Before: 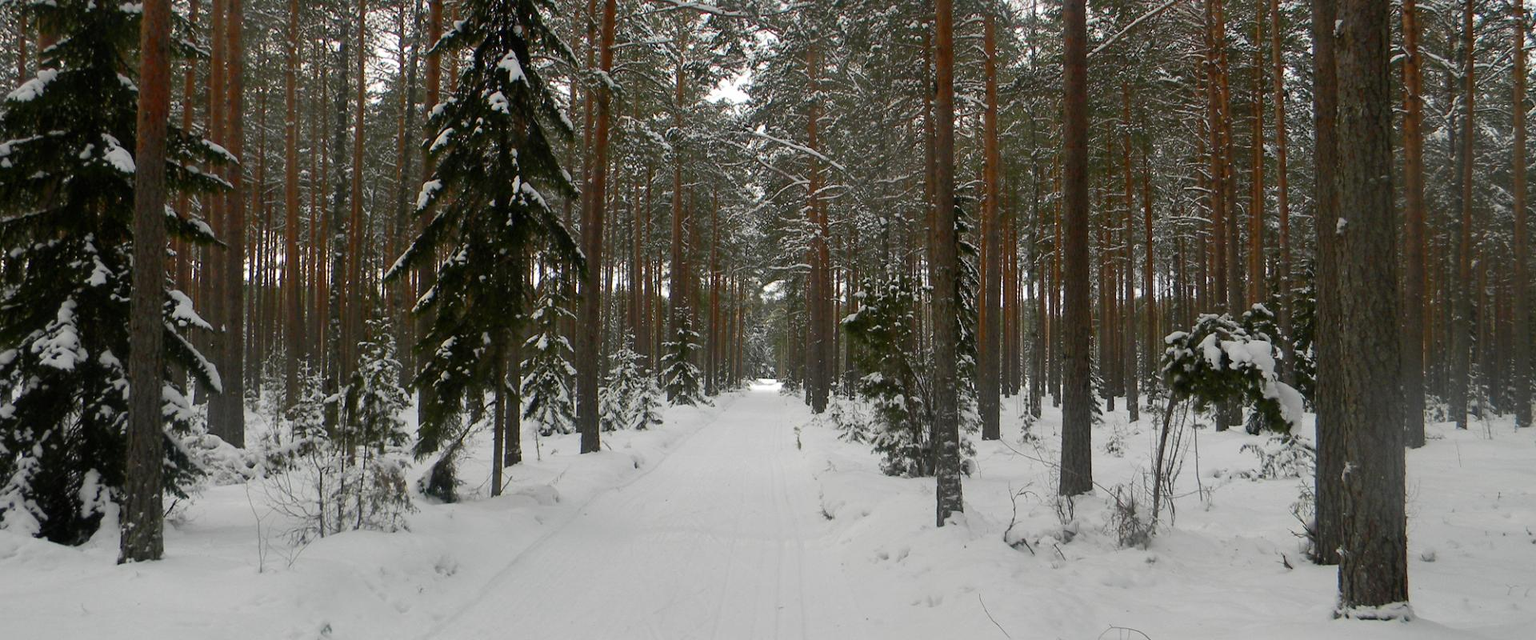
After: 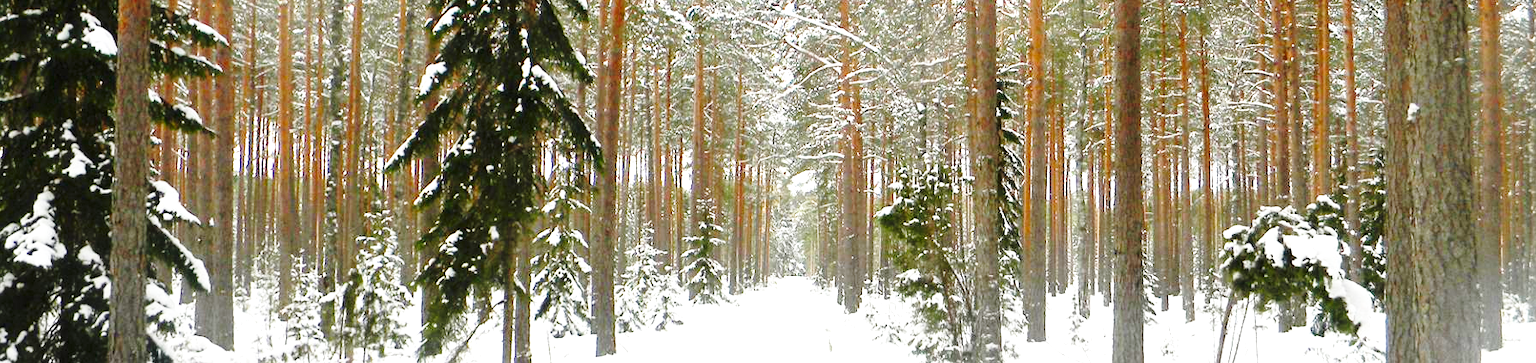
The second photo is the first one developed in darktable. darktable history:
exposure: black level correction 0, exposure 1.663 EV, compensate highlight preservation false
base curve: curves: ch0 [(0, 0) (0.028, 0.03) (0.121, 0.232) (0.46, 0.748) (0.859, 0.968) (1, 1)], preserve colors none
crop: left 1.751%, top 19.027%, right 5.165%, bottom 27.978%
